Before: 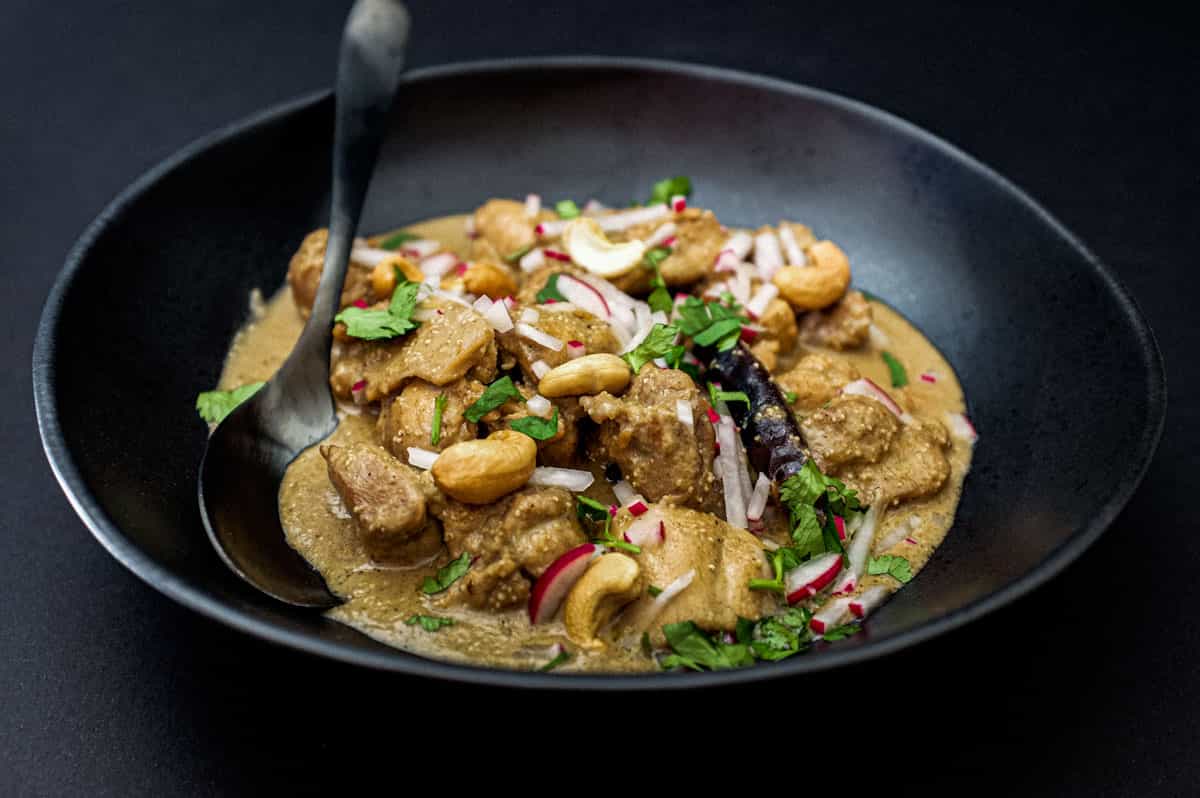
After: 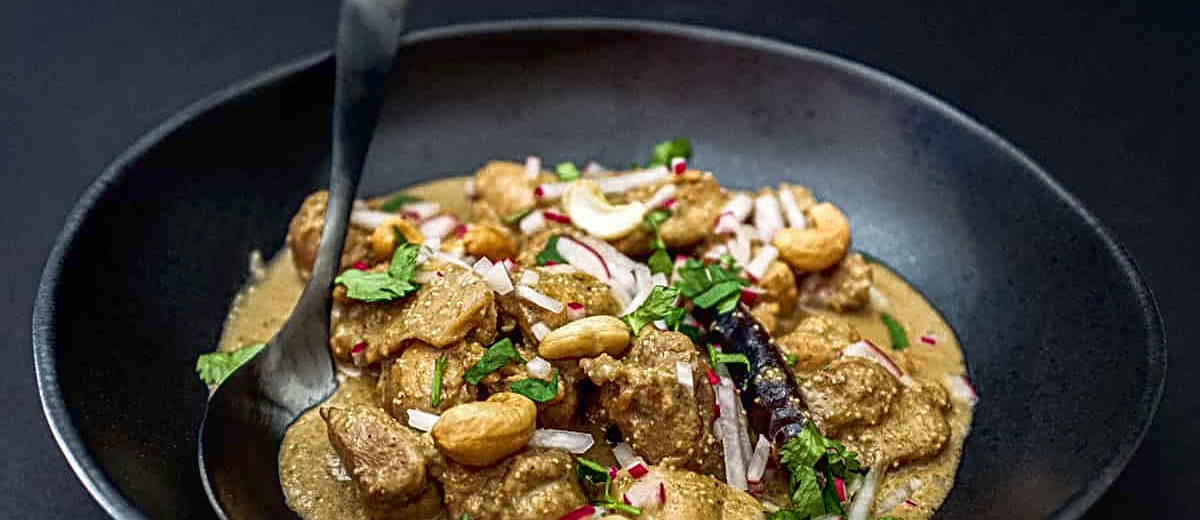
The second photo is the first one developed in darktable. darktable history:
tone curve: curves: ch0 [(0, 0.024) (0.119, 0.146) (0.474, 0.464) (0.718, 0.721) (0.817, 0.839) (1, 0.998)]; ch1 [(0, 0) (0.377, 0.416) (0.439, 0.451) (0.477, 0.477) (0.501, 0.503) (0.538, 0.544) (0.58, 0.602) (0.664, 0.676) (0.783, 0.804) (1, 1)]; ch2 [(0, 0) (0.38, 0.405) (0.463, 0.456) (0.498, 0.497) (0.524, 0.535) (0.578, 0.576) (0.648, 0.665) (1, 1)], color space Lab, linked channels, preserve colors none
local contrast: on, module defaults
sharpen: radius 2.533, amount 0.625
crop and rotate: top 4.804%, bottom 29.969%
